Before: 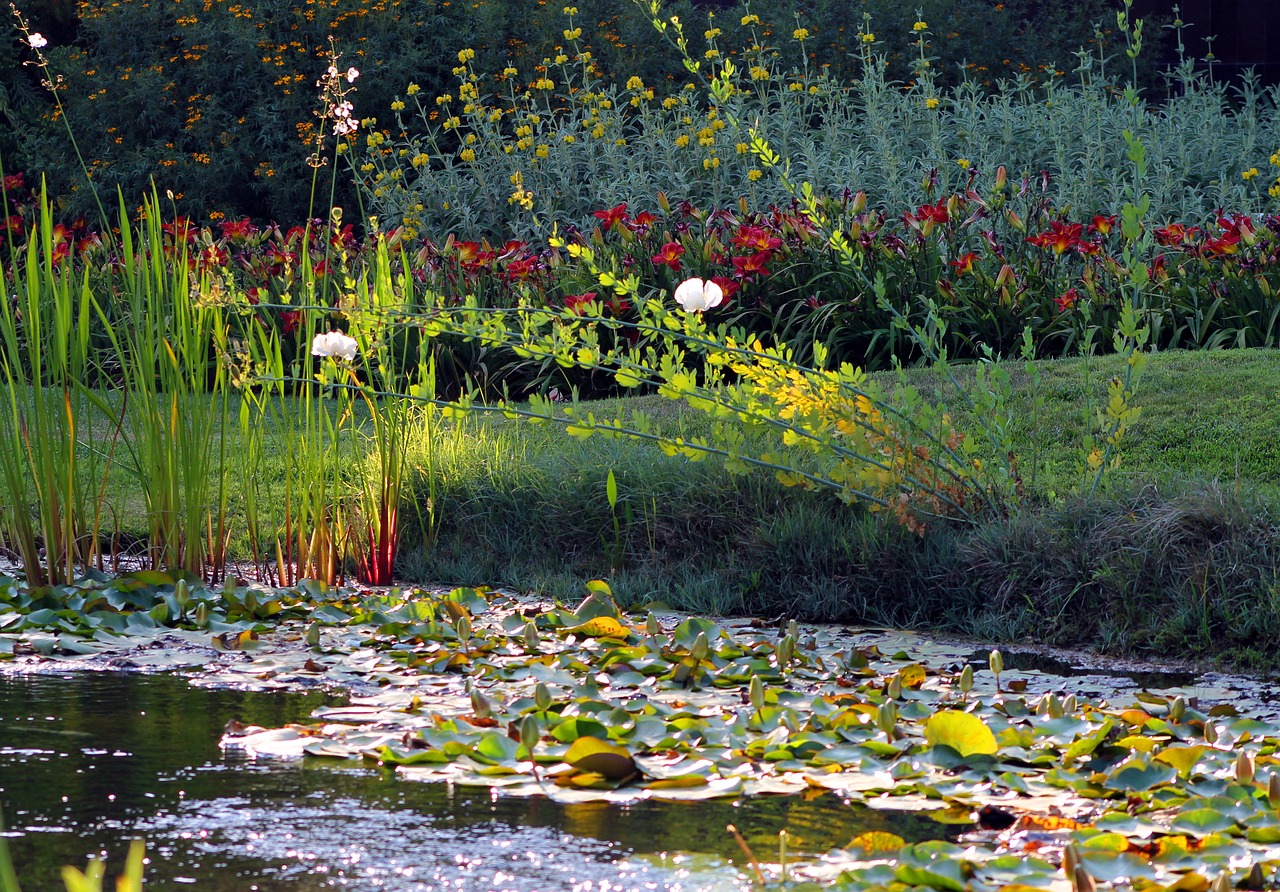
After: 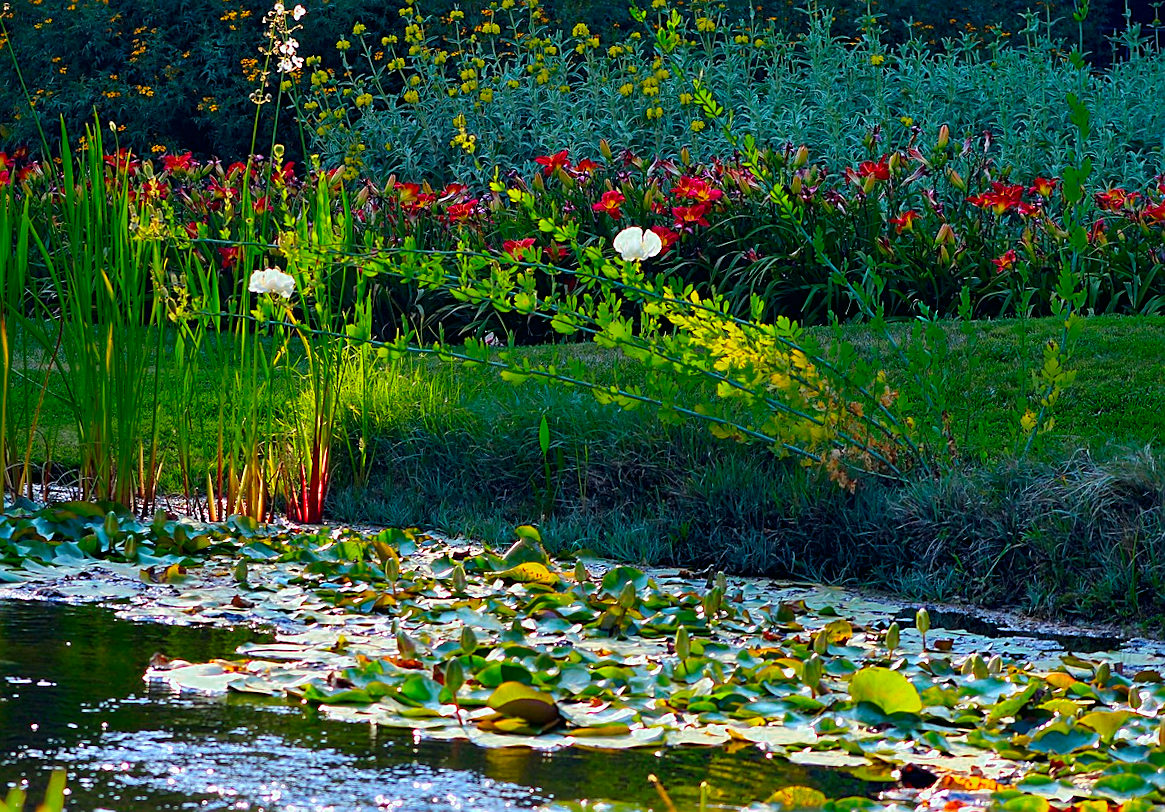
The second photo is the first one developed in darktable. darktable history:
local contrast: mode bilateral grid, contrast 21, coarseness 50, detail 132%, midtone range 0.2
sharpen: on, module defaults
crop and rotate: angle -1.89°, left 3.073%, top 3.957%, right 1.613%, bottom 0.651%
color correction: highlights a* -7.65, highlights b* 1.55, shadows a* -3.65, saturation 1.42
contrast brightness saturation: contrast 0.044, saturation 0.156
color zones: curves: ch0 [(0, 0.558) (0.143, 0.548) (0.286, 0.447) (0.429, 0.259) (0.571, 0.5) (0.714, 0.5) (0.857, 0.593) (1, 0.558)]; ch1 [(0, 0.543) (0.01, 0.544) (0.12, 0.492) (0.248, 0.458) (0.5, 0.534) (0.748, 0.5) (0.99, 0.469) (1, 0.543)]; ch2 [(0, 0.507) (0.143, 0.522) (0.286, 0.505) (0.429, 0.5) (0.571, 0.5) (0.714, 0.5) (0.857, 0.5) (1, 0.507)]
